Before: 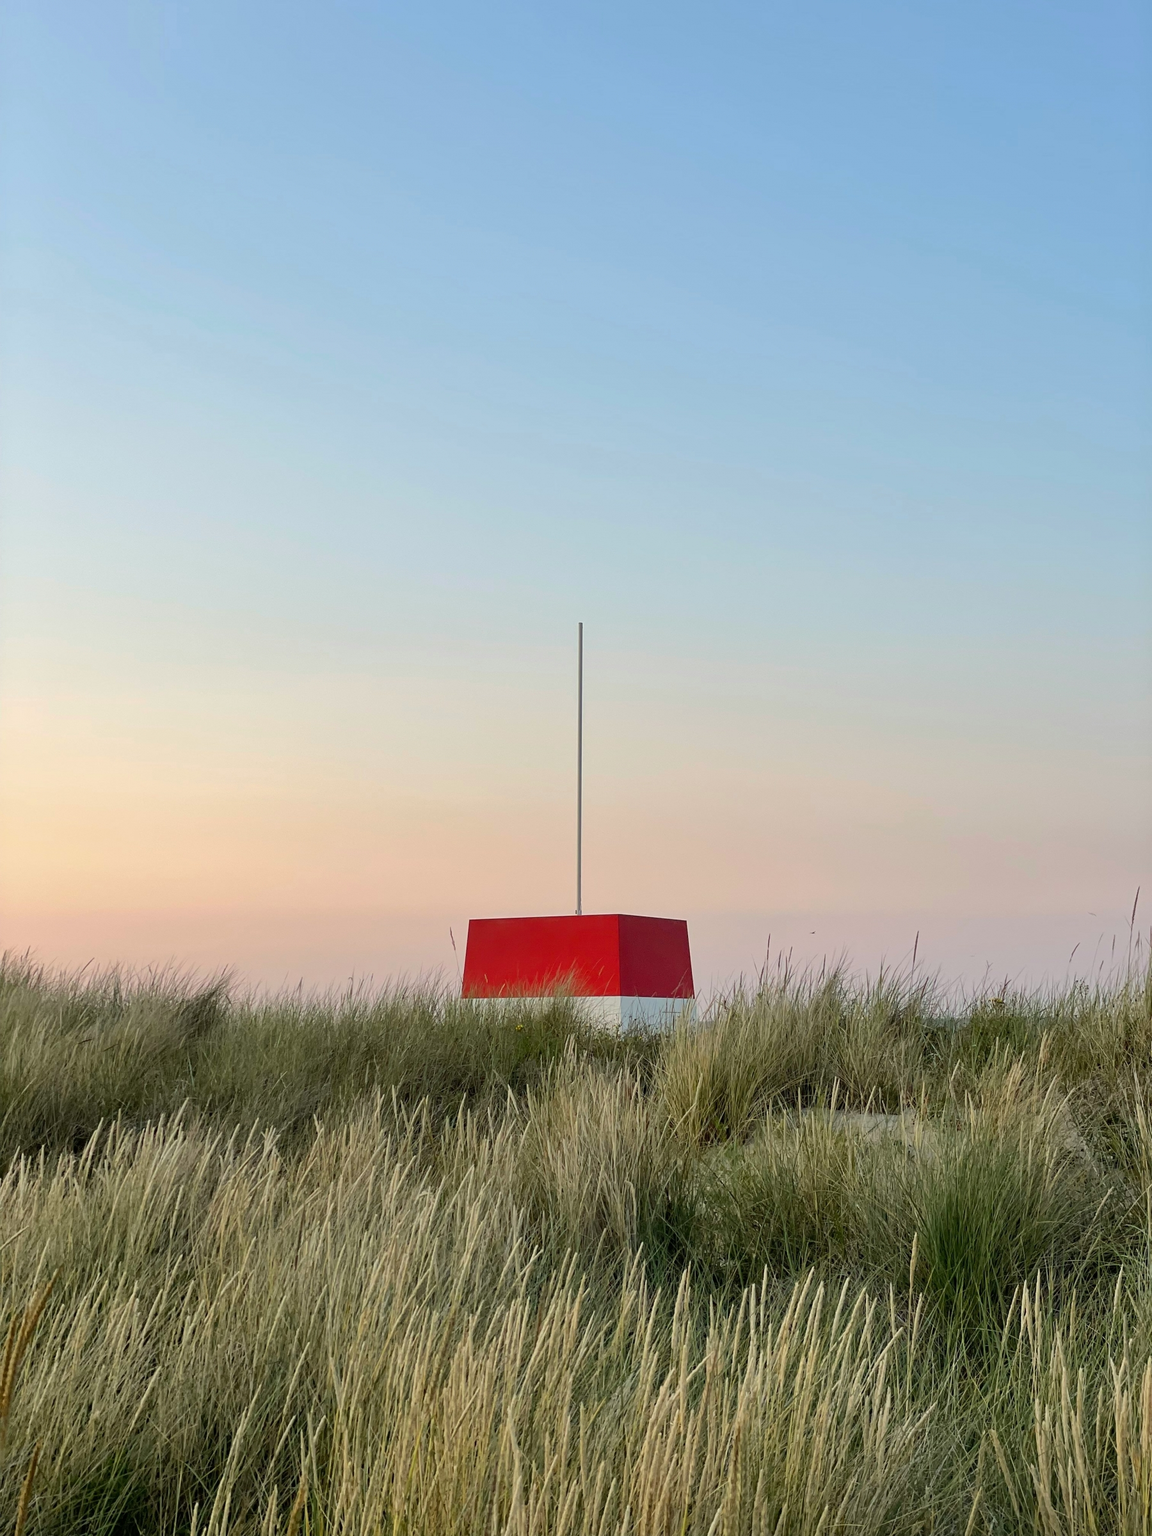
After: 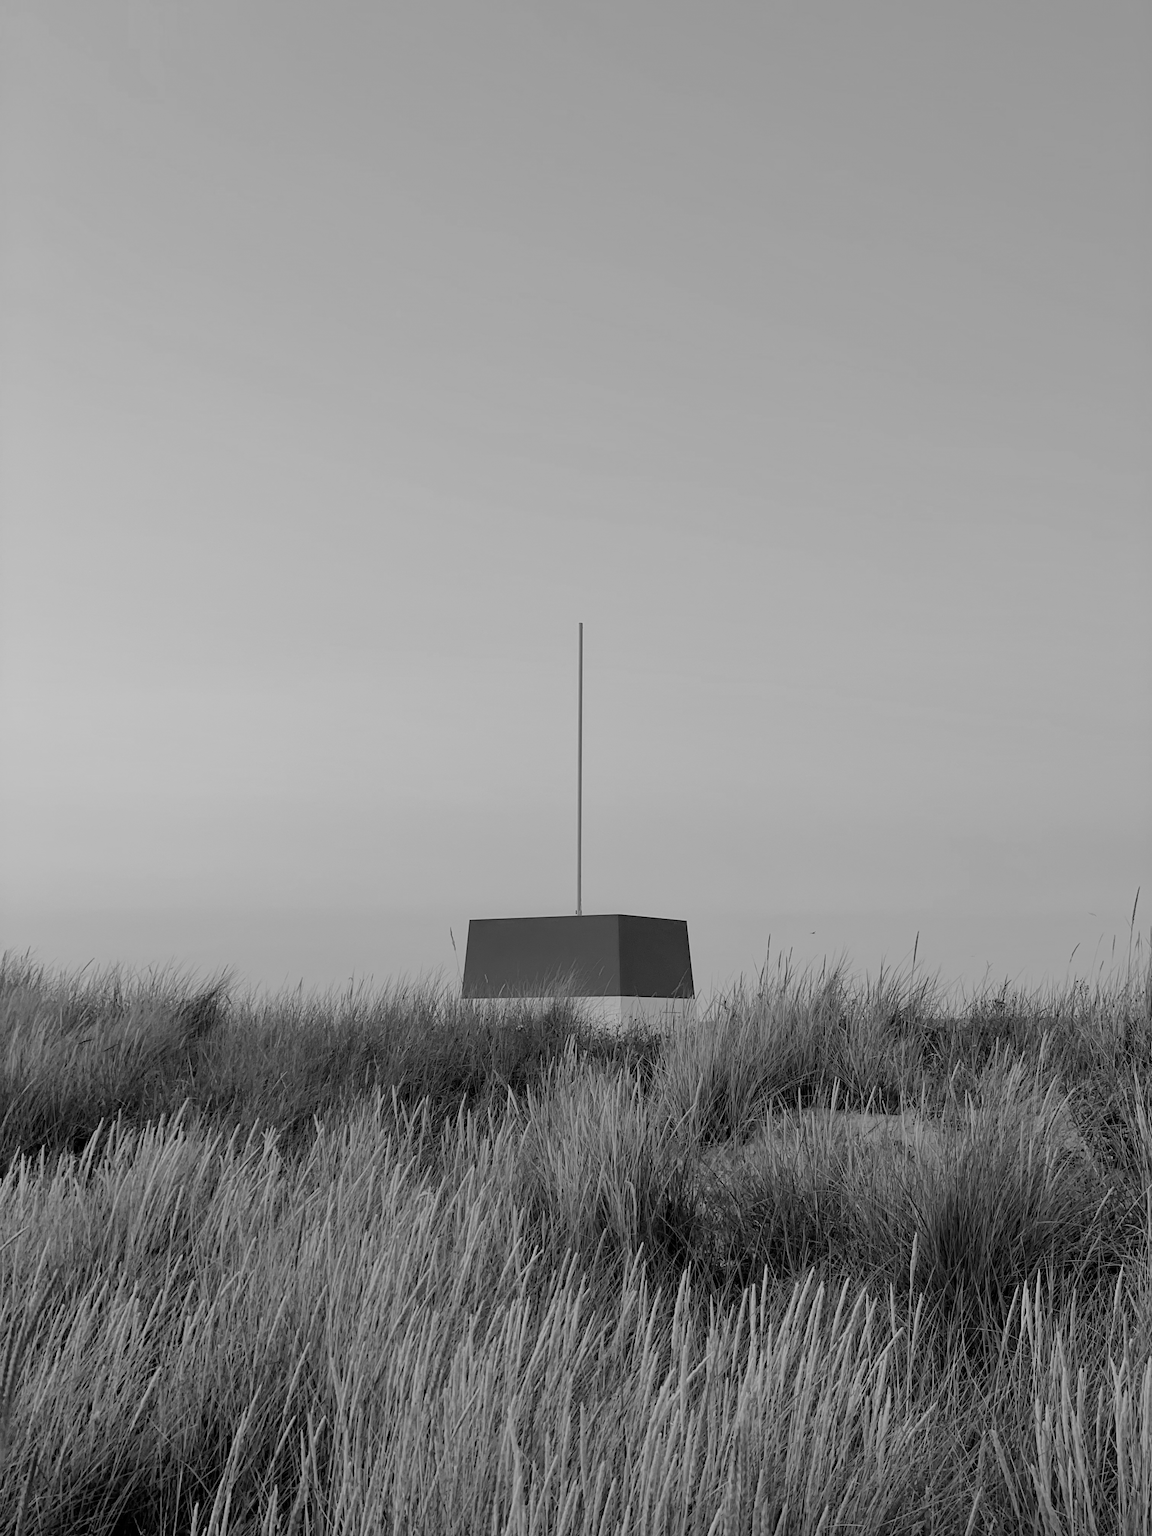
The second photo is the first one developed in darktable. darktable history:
monochrome: a 14.95, b -89.96
white balance: red 0.924, blue 1.095
filmic rgb: hardness 4.17
